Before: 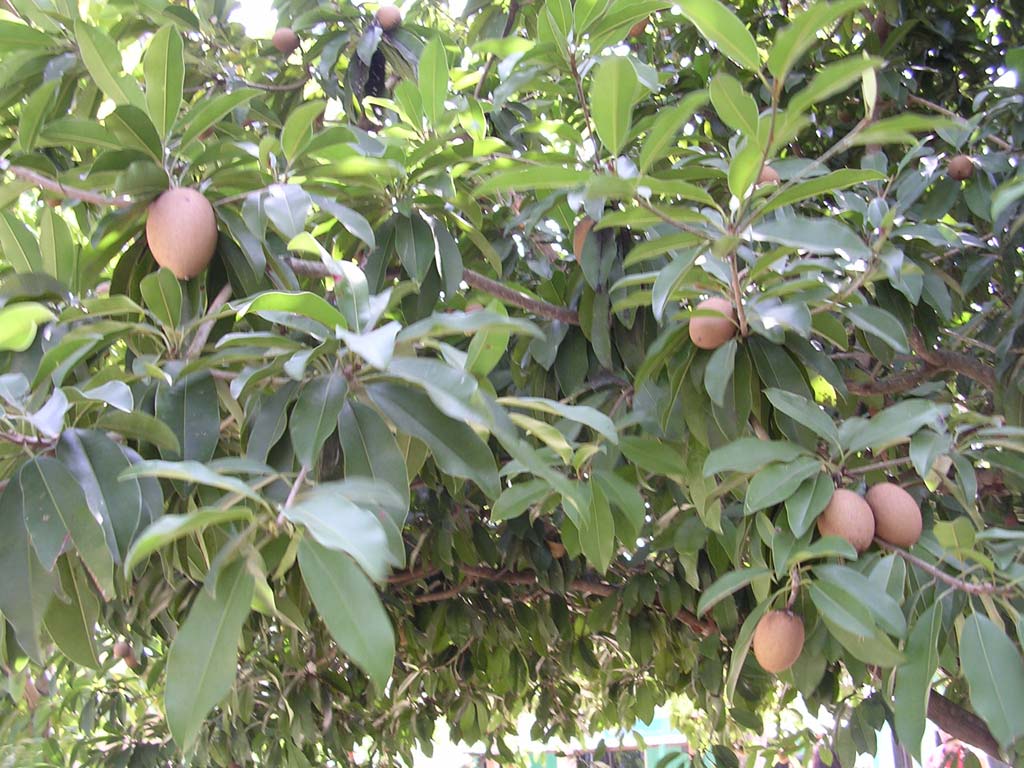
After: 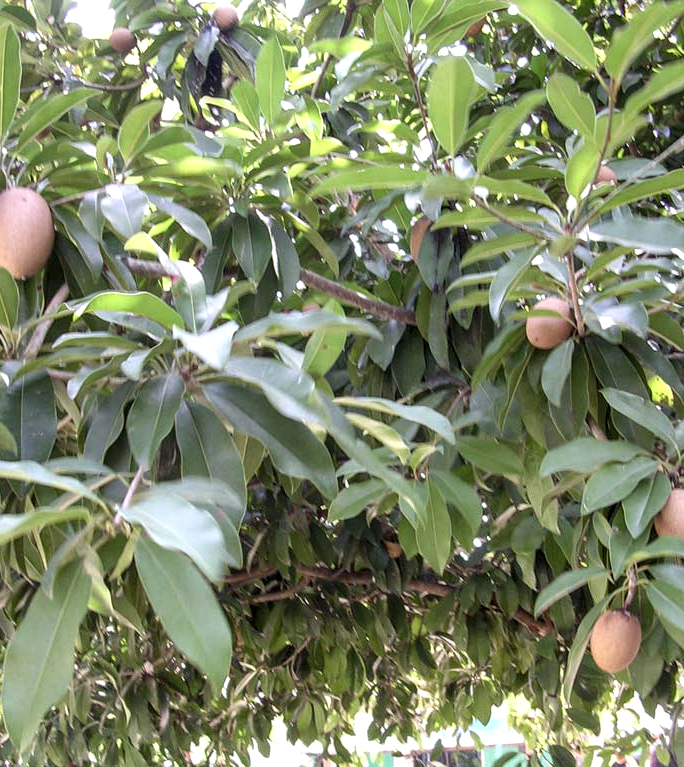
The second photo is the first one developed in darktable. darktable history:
local contrast: highlights 26%, detail 150%
crop and rotate: left 16.012%, right 17.101%
